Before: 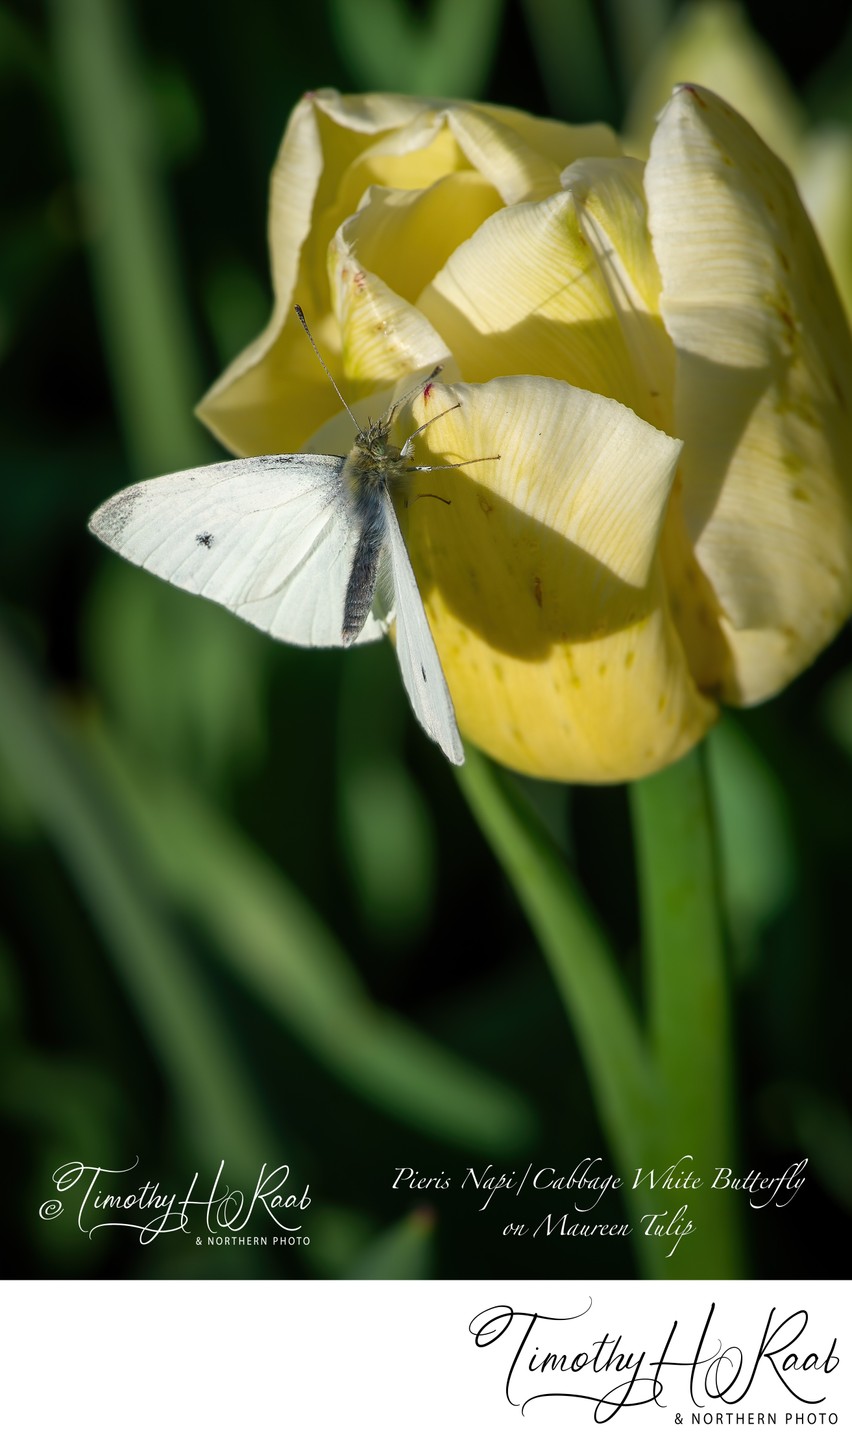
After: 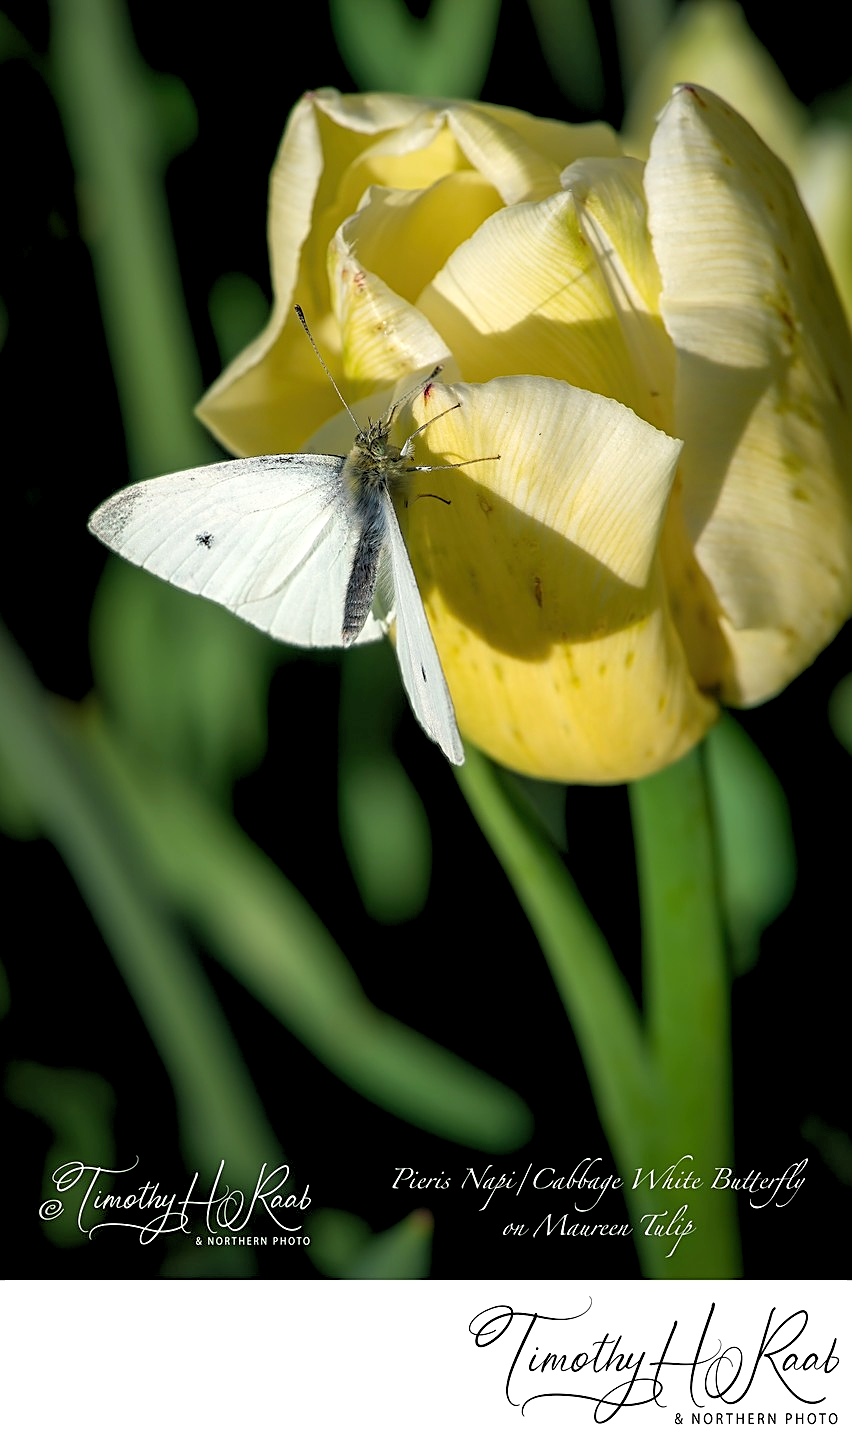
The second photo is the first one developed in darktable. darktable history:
sharpen: on, module defaults
rgb levels: levels [[0.013, 0.434, 0.89], [0, 0.5, 1], [0, 0.5, 1]]
